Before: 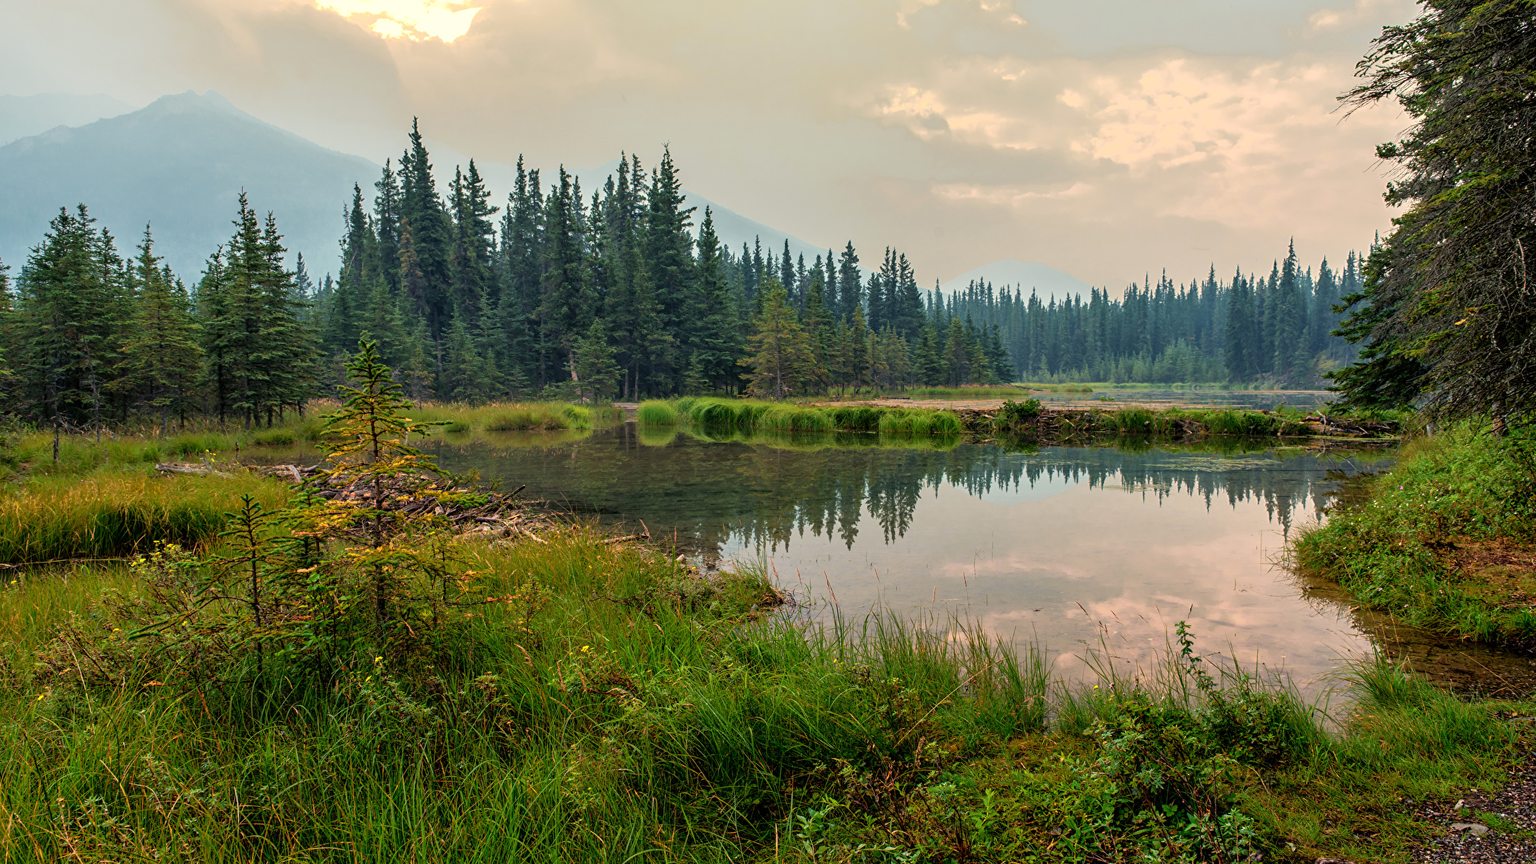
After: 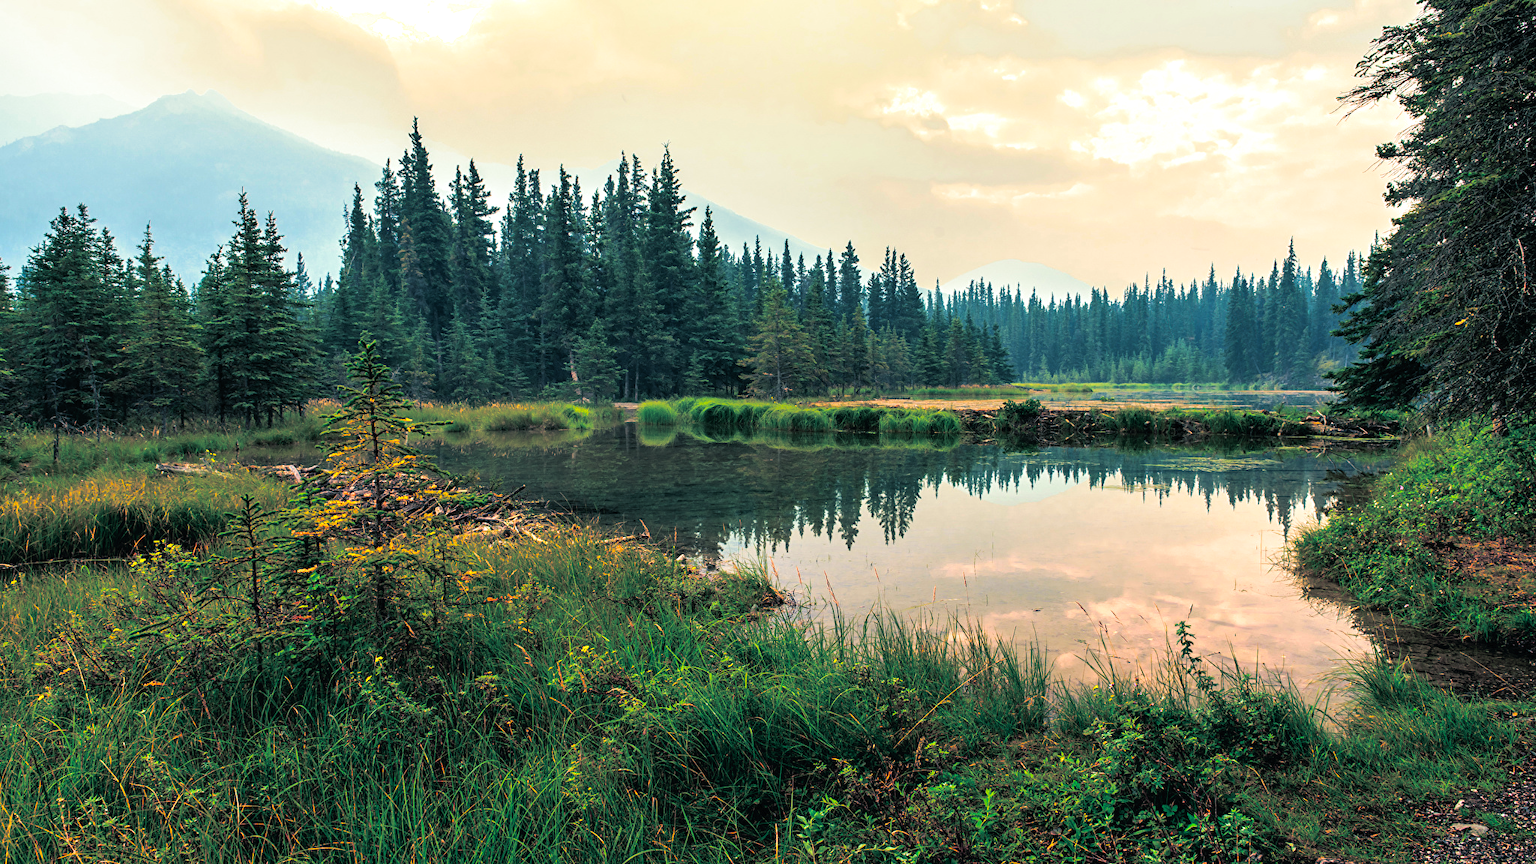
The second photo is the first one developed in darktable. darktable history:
exposure: exposure 0.6 EV, compensate highlight preservation false
split-toning: shadows › hue 205.2°, shadows › saturation 0.43, highlights › hue 54°, highlights › saturation 0.54
tone curve: curves: ch0 [(0, 0) (0.003, 0.019) (0.011, 0.019) (0.025, 0.022) (0.044, 0.026) (0.069, 0.032) (0.1, 0.052) (0.136, 0.081) (0.177, 0.123) (0.224, 0.17) (0.277, 0.219) (0.335, 0.276) (0.399, 0.344) (0.468, 0.421) (0.543, 0.508) (0.623, 0.604) (0.709, 0.705) (0.801, 0.797) (0.898, 0.894) (1, 1)], preserve colors none
color correction: saturation 1.32
